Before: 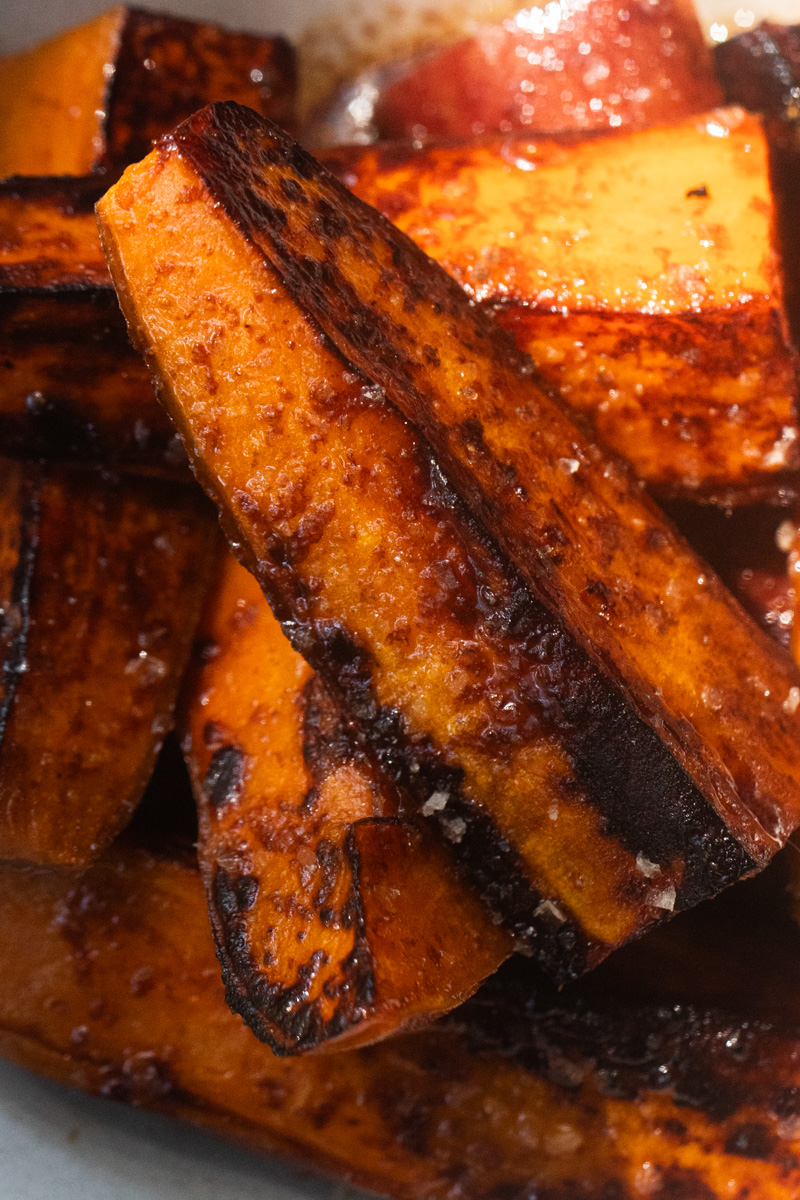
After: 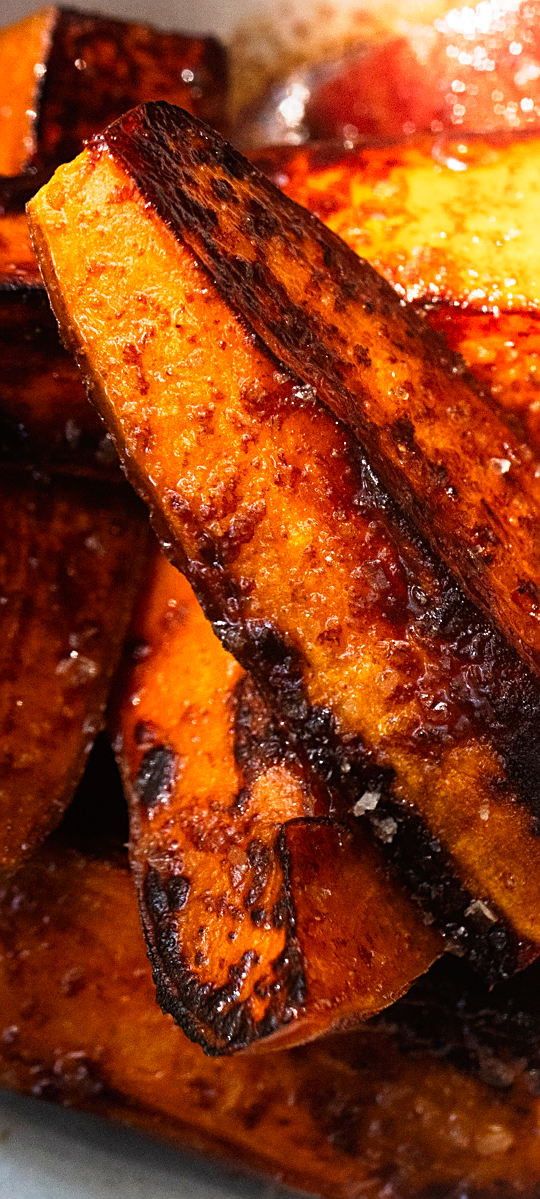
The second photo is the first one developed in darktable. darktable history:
tone curve: curves: ch0 [(0, 0) (0.051, 0.027) (0.096, 0.071) (0.241, 0.247) (0.455, 0.52) (0.594, 0.692) (0.715, 0.845) (0.84, 0.936) (1, 1)]; ch1 [(0, 0) (0.1, 0.038) (0.318, 0.243) (0.399, 0.351) (0.478, 0.469) (0.499, 0.499) (0.534, 0.549) (0.565, 0.605) (0.601, 0.644) (0.666, 0.701) (1, 1)]; ch2 [(0, 0) (0.453, 0.45) (0.479, 0.483) (0.504, 0.499) (0.52, 0.508) (0.561, 0.573) (0.592, 0.617) (0.824, 0.815) (1, 1)], preserve colors none
crop and rotate: left 8.689%, right 23.73%
sharpen: amount 0.5
